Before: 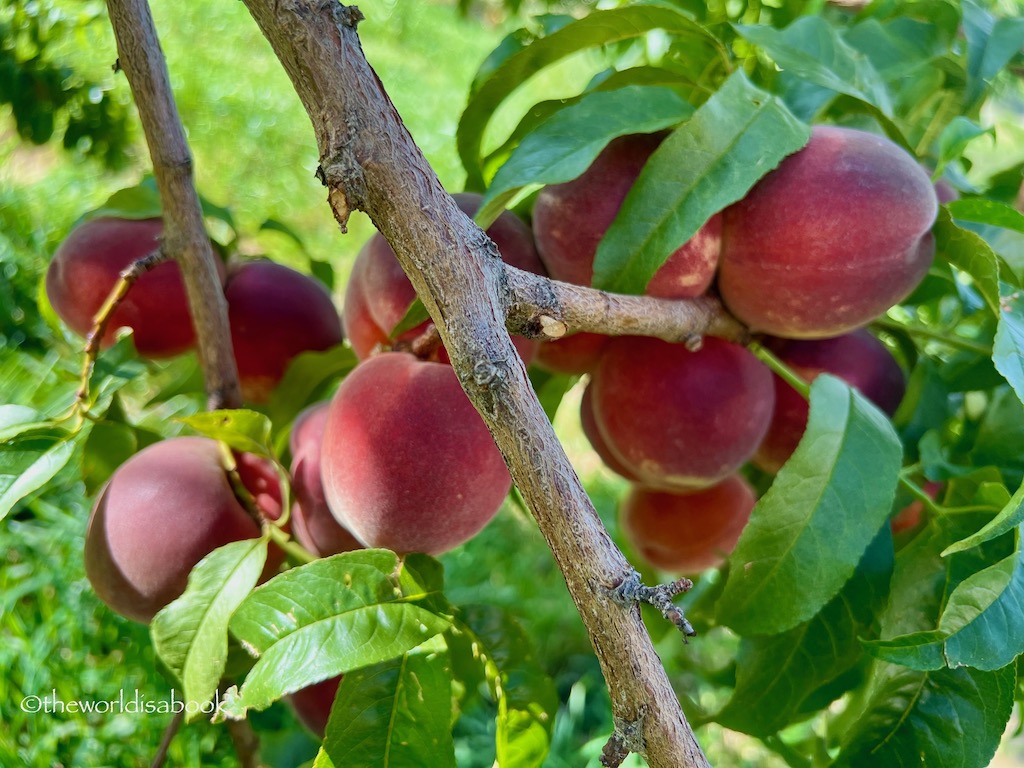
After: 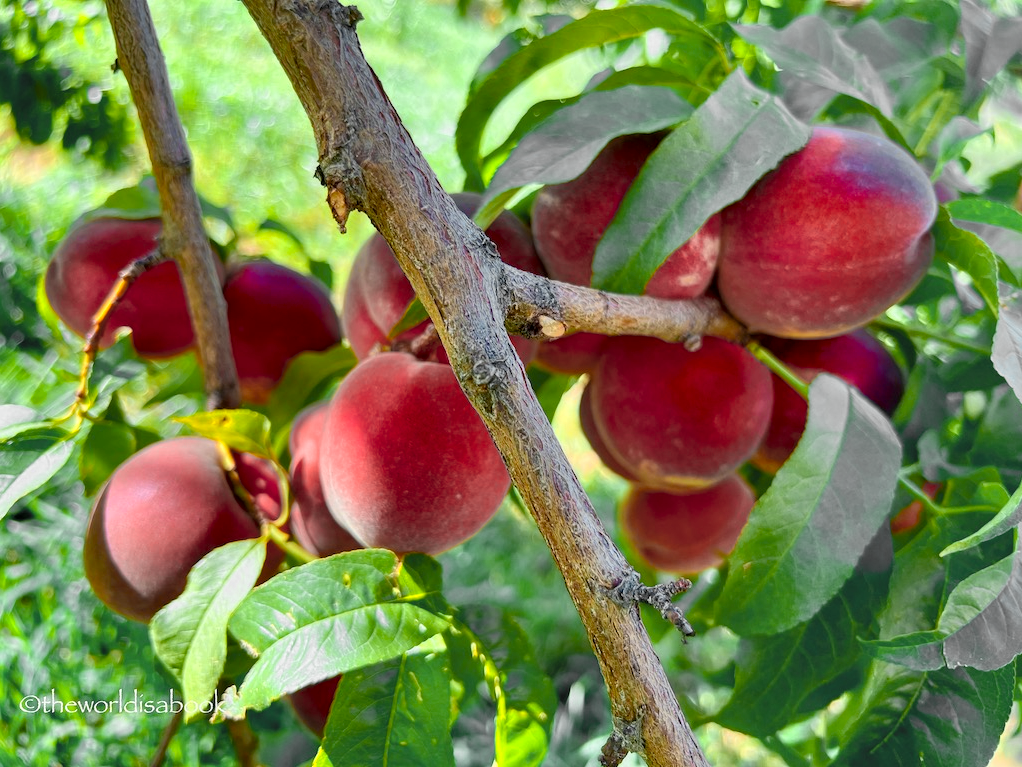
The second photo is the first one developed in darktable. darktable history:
shadows and highlights: low approximation 0.01, soften with gaussian
exposure: exposure -0.044 EV, compensate highlight preservation false
crop: left 0.125%
color zones: curves: ch0 [(0.257, 0.558) (0.75, 0.565)]; ch1 [(0.004, 0.857) (0.14, 0.416) (0.257, 0.695) (0.442, 0.032) (0.736, 0.266) (0.891, 0.741)]; ch2 [(0, 0.623) (0.112, 0.436) (0.271, 0.474) (0.516, 0.64) (0.743, 0.286)]
